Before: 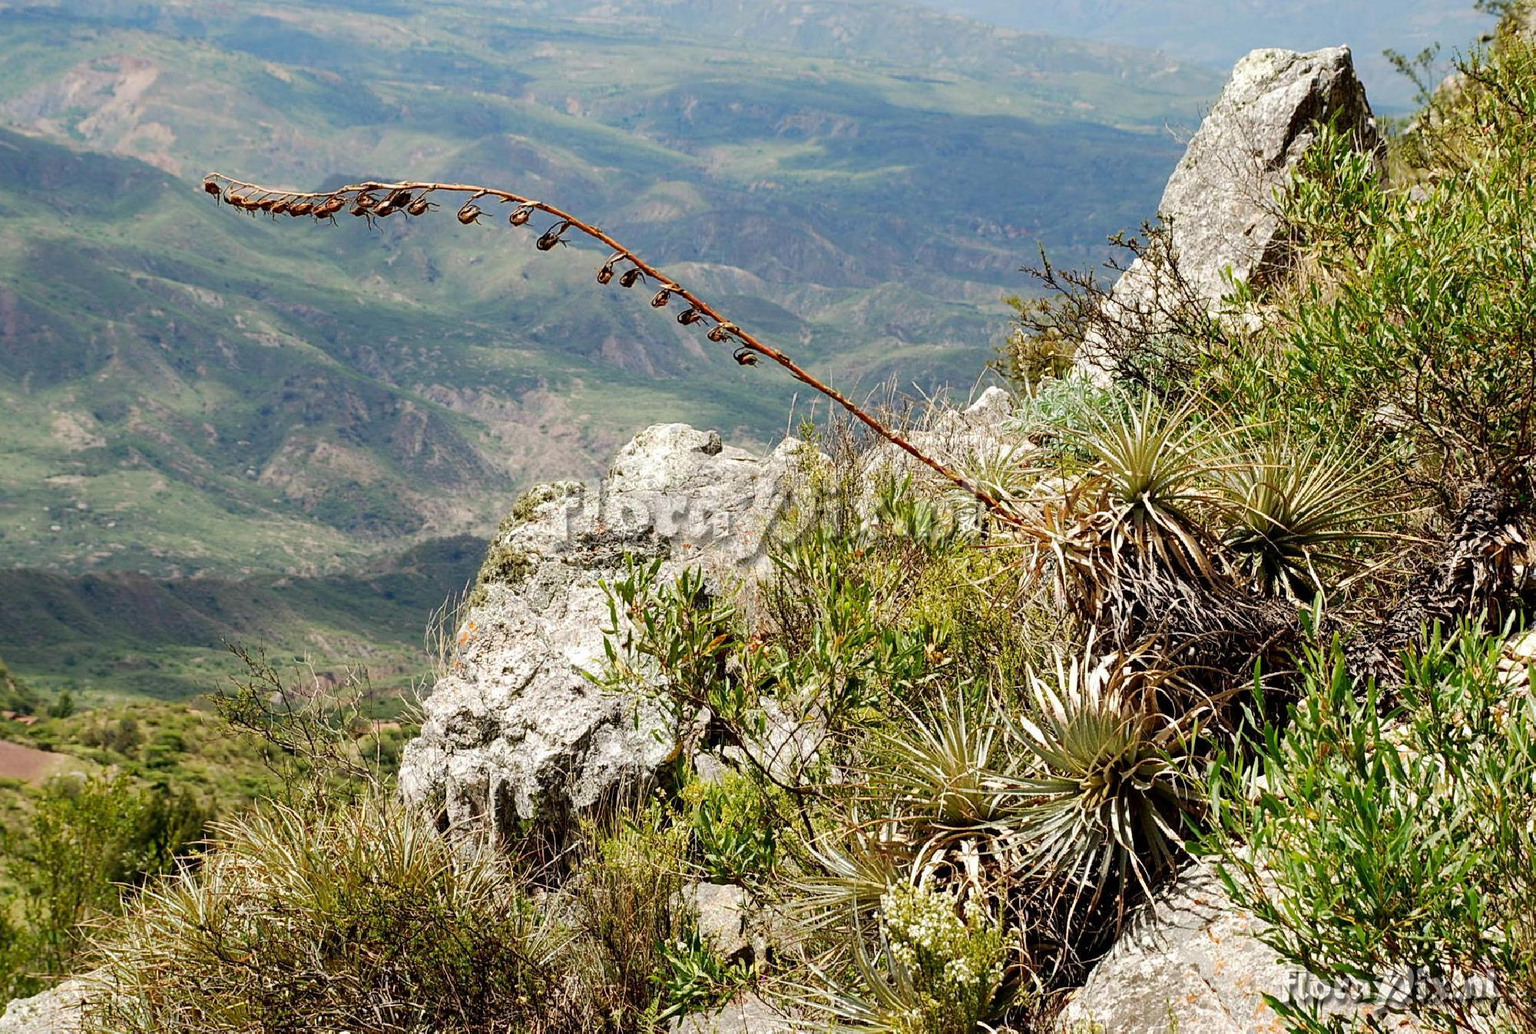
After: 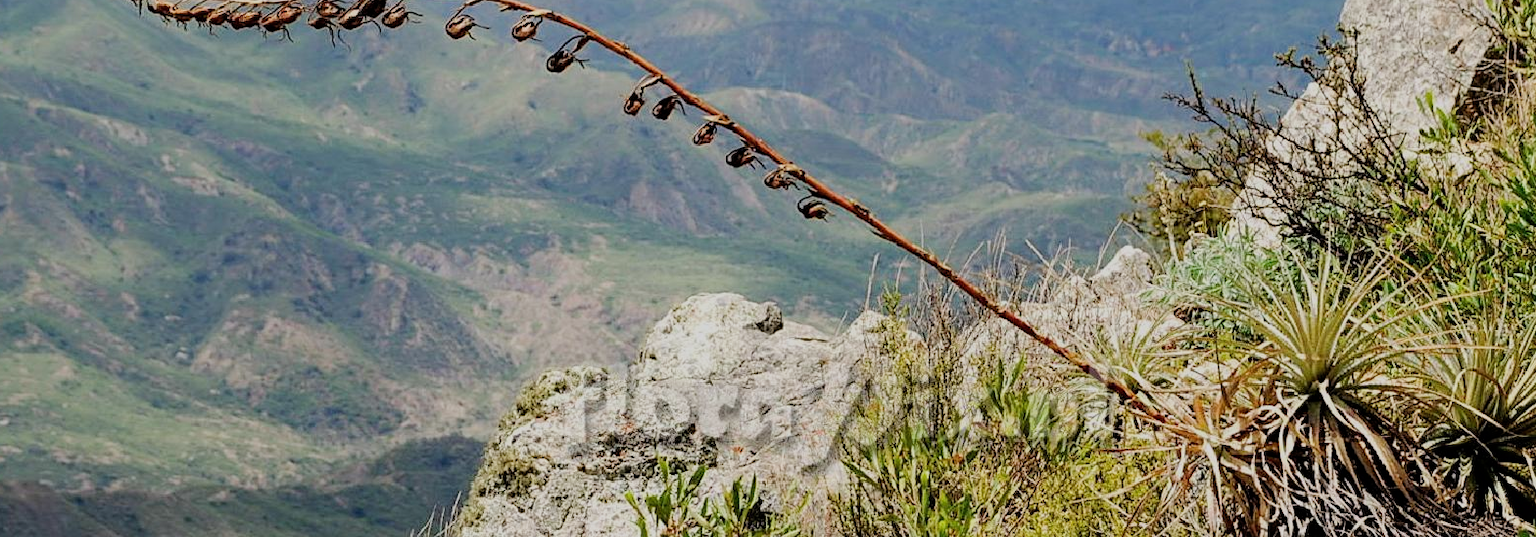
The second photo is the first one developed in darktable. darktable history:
color balance rgb: perceptual saturation grading › global saturation 0.864%
crop: left 7.097%, top 18.728%, right 14.471%, bottom 40.455%
filmic rgb: black relative exposure -7.65 EV, white relative exposure 4.56 EV, hardness 3.61
